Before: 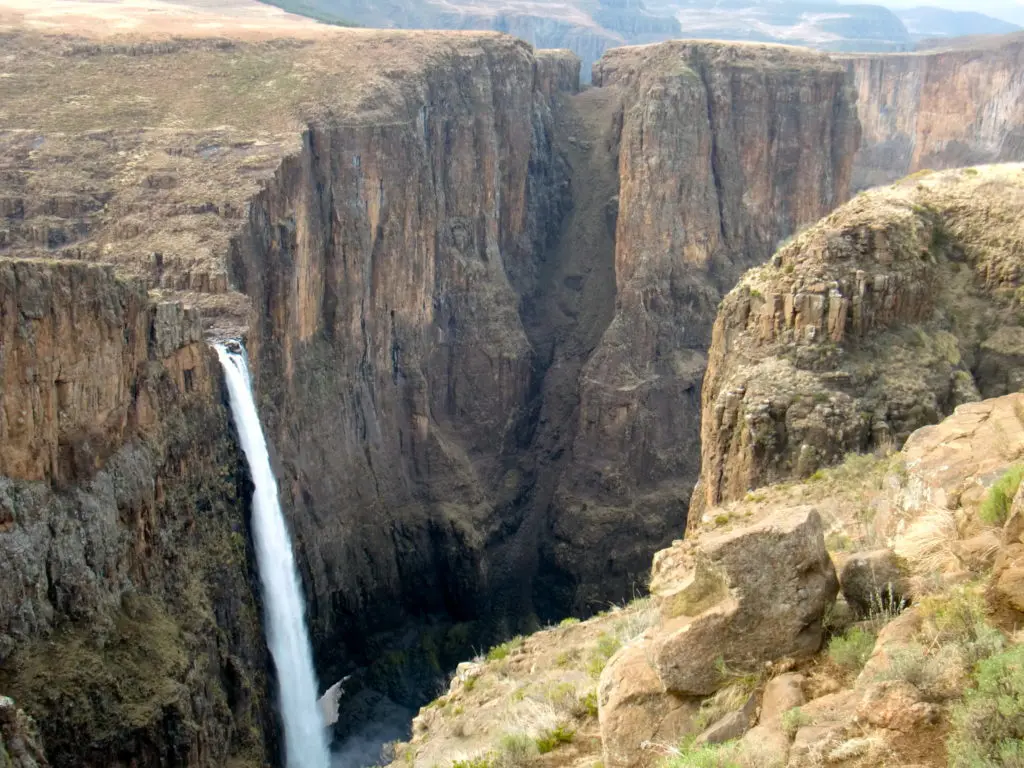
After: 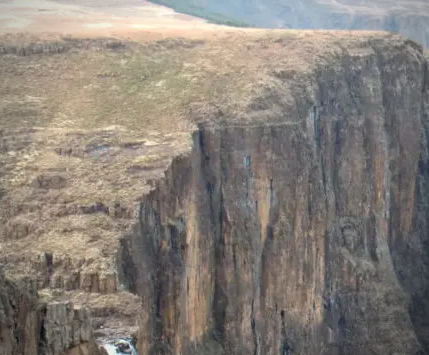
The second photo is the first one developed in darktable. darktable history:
vignetting: on, module defaults
crop and rotate: left 10.817%, top 0.062%, right 47.194%, bottom 53.626%
